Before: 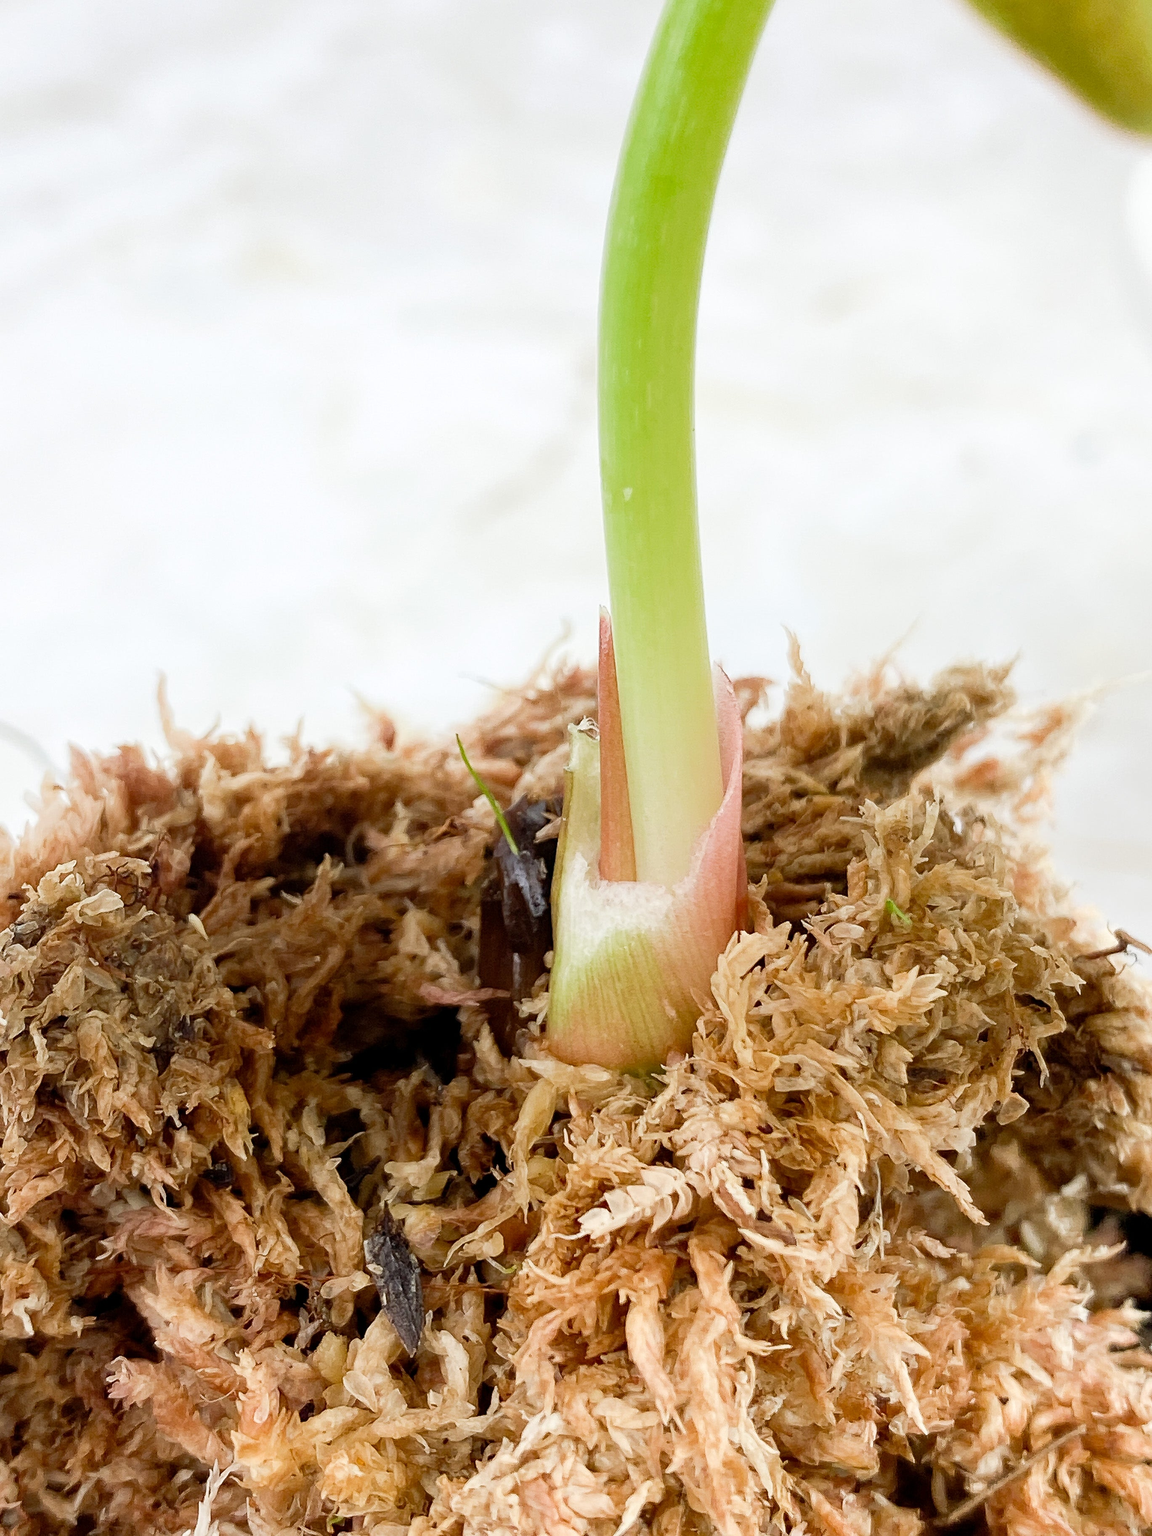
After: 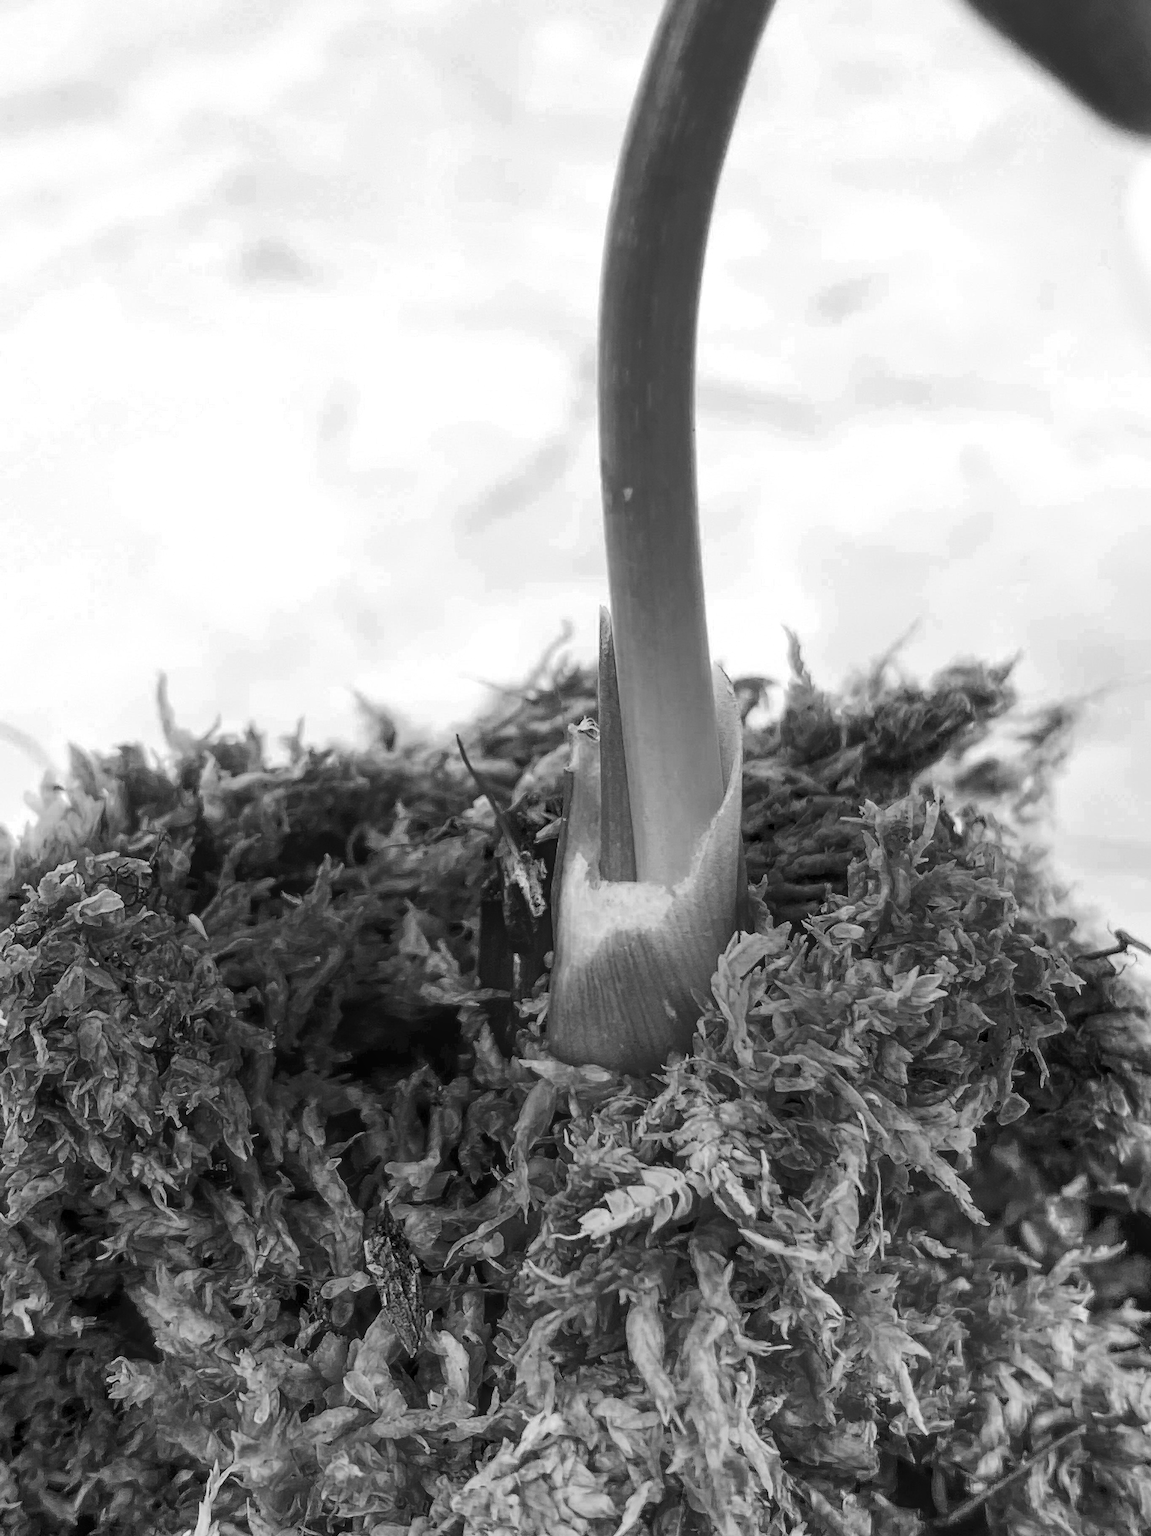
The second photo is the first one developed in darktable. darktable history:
local contrast: highlights 6%, shadows 7%, detail 134%
tone curve: curves: ch0 [(0, 0) (0.003, 0.02) (0.011, 0.023) (0.025, 0.028) (0.044, 0.045) (0.069, 0.063) (0.1, 0.09) (0.136, 0.122) (0.177, 0.166) (0.224, 0.223) (0.277, 0.297) (0.335, 0.384) (0.399, 0.461) (0.468, 0.549) (0.543, 0.632) (0.623, 0.705) (0.709, 0.772) (0.801, 0.844) (0.898, 0.91) (1, 1)], preserve colors none
color zones: curves: ch0 [(0.287, 0.048) (0.493, 0.484) (0.737, 0.816)]; ch1 [(0, 0) (0.143, 0) (0.286, 0) (0.429, 0) (0.571, 0) (0.714, 0) (0.857, 0)]
